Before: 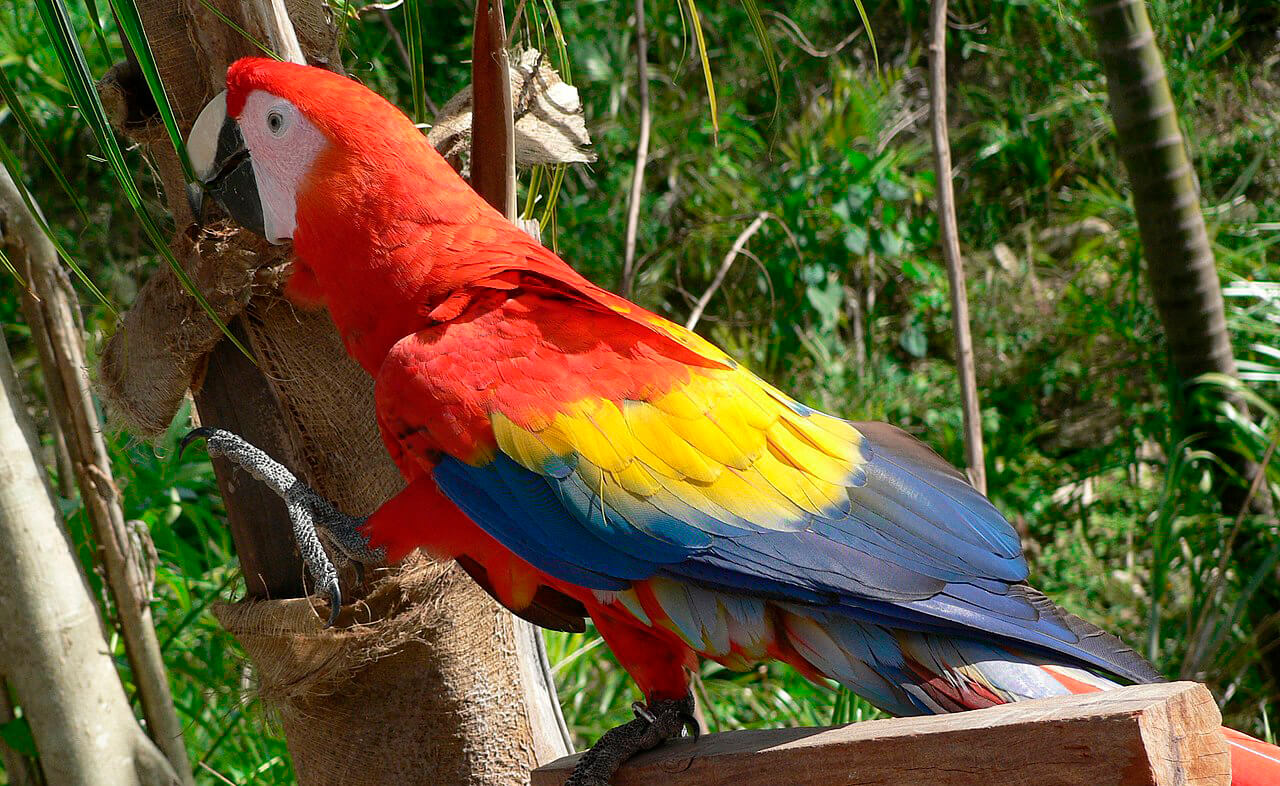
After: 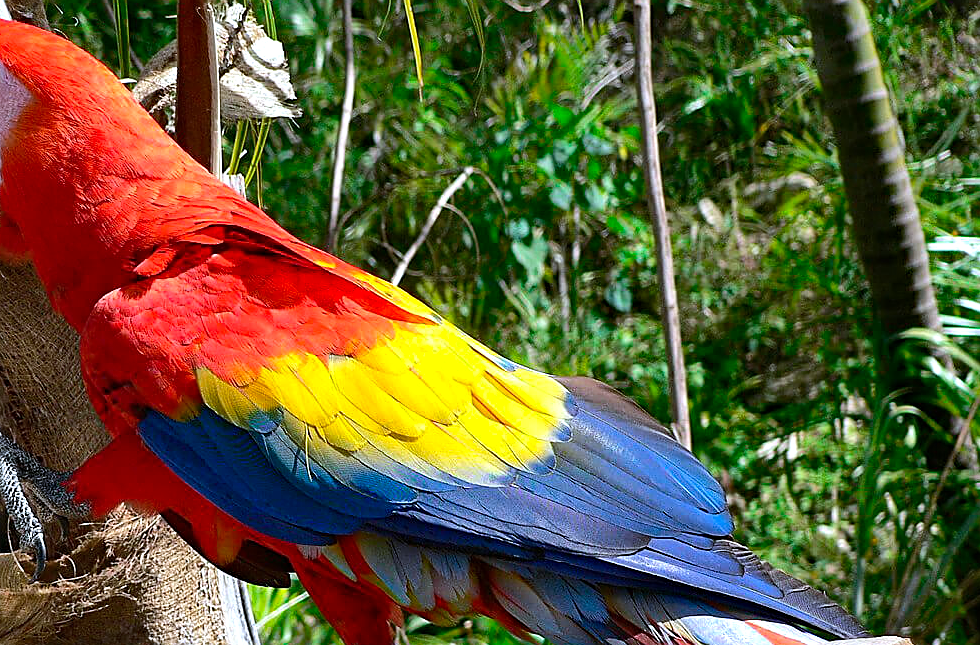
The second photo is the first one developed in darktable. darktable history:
shadows and highlights: highlights 70.7, soften with gaussian
haze removal: strength 0.29, distance 0.25, compatibility mode true, adaptive false
sharpen: on, module defaults
crop: left 23.095%, top 5.827%, bottom 11.854%
tone equalizer: -8 EV -0.417 EV, -7 EV -0.389 EV, -6 EV -0.333 EV, -5 EV -0.222 EV, -3 EV 0.222 EV, -2 EV 0.333 EV, -1 EV 0.389 EV, +0 EV 0.417 EV, edges refinement/feathering 500, mask exposure compensation -1.57 EV, preserve details no
white balance: red 0.926, green 1.003, blue 1.133
color correction: saturation 1.1
